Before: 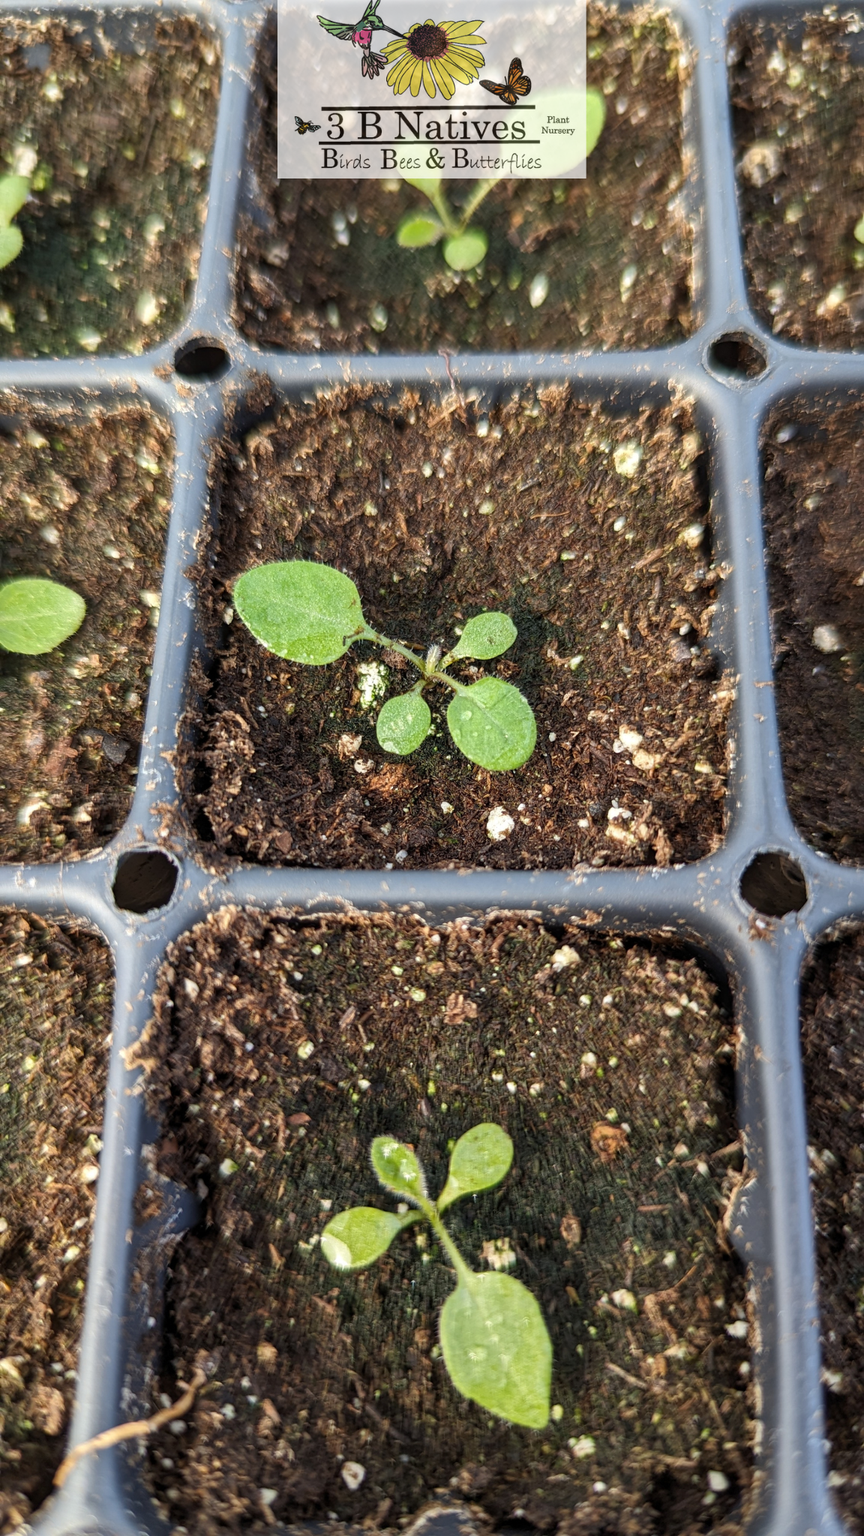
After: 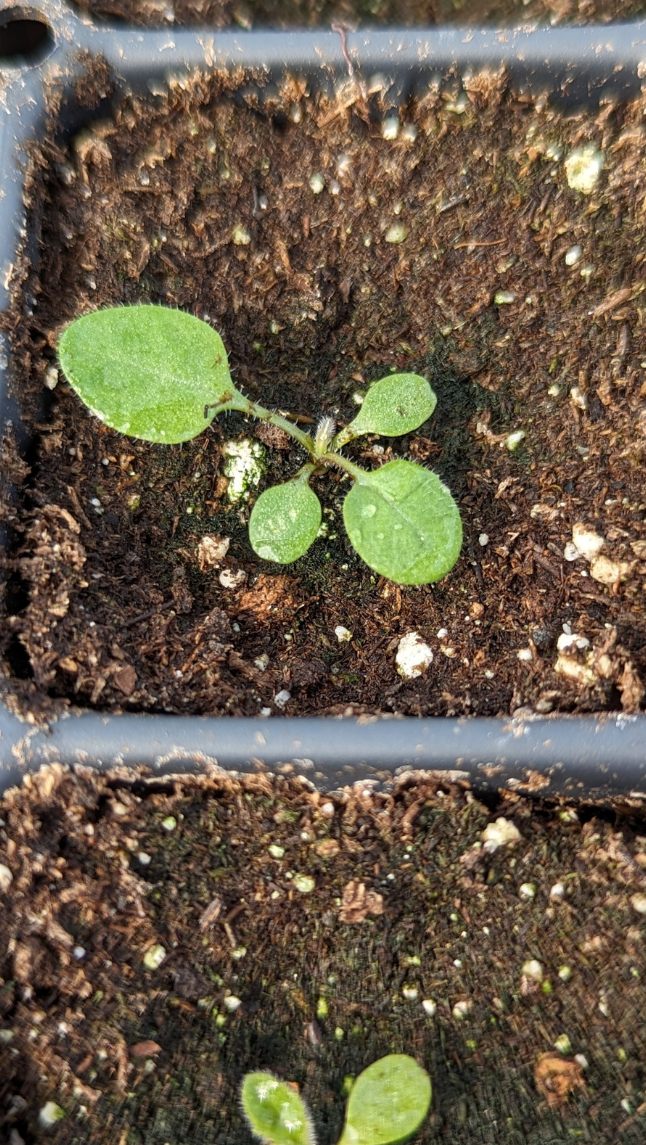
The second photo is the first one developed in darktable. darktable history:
crop and rotate: left 22.008%, top 21.664%, right 21.835%, bottom 22.39%
